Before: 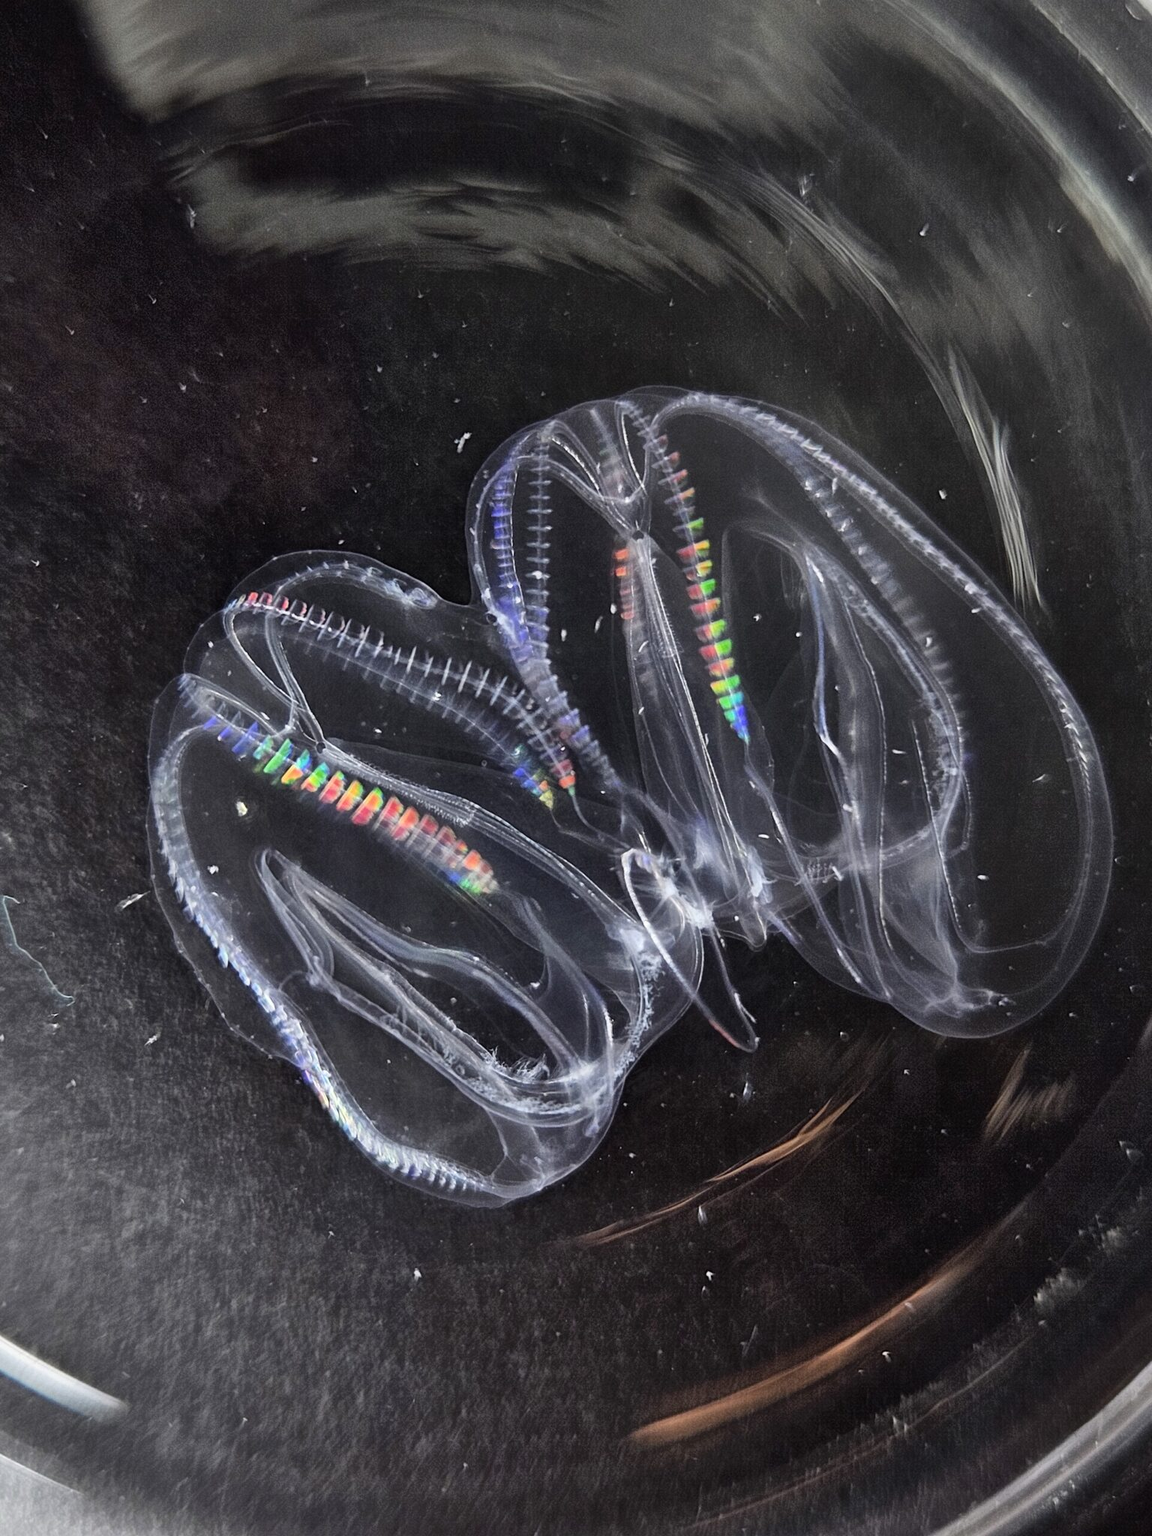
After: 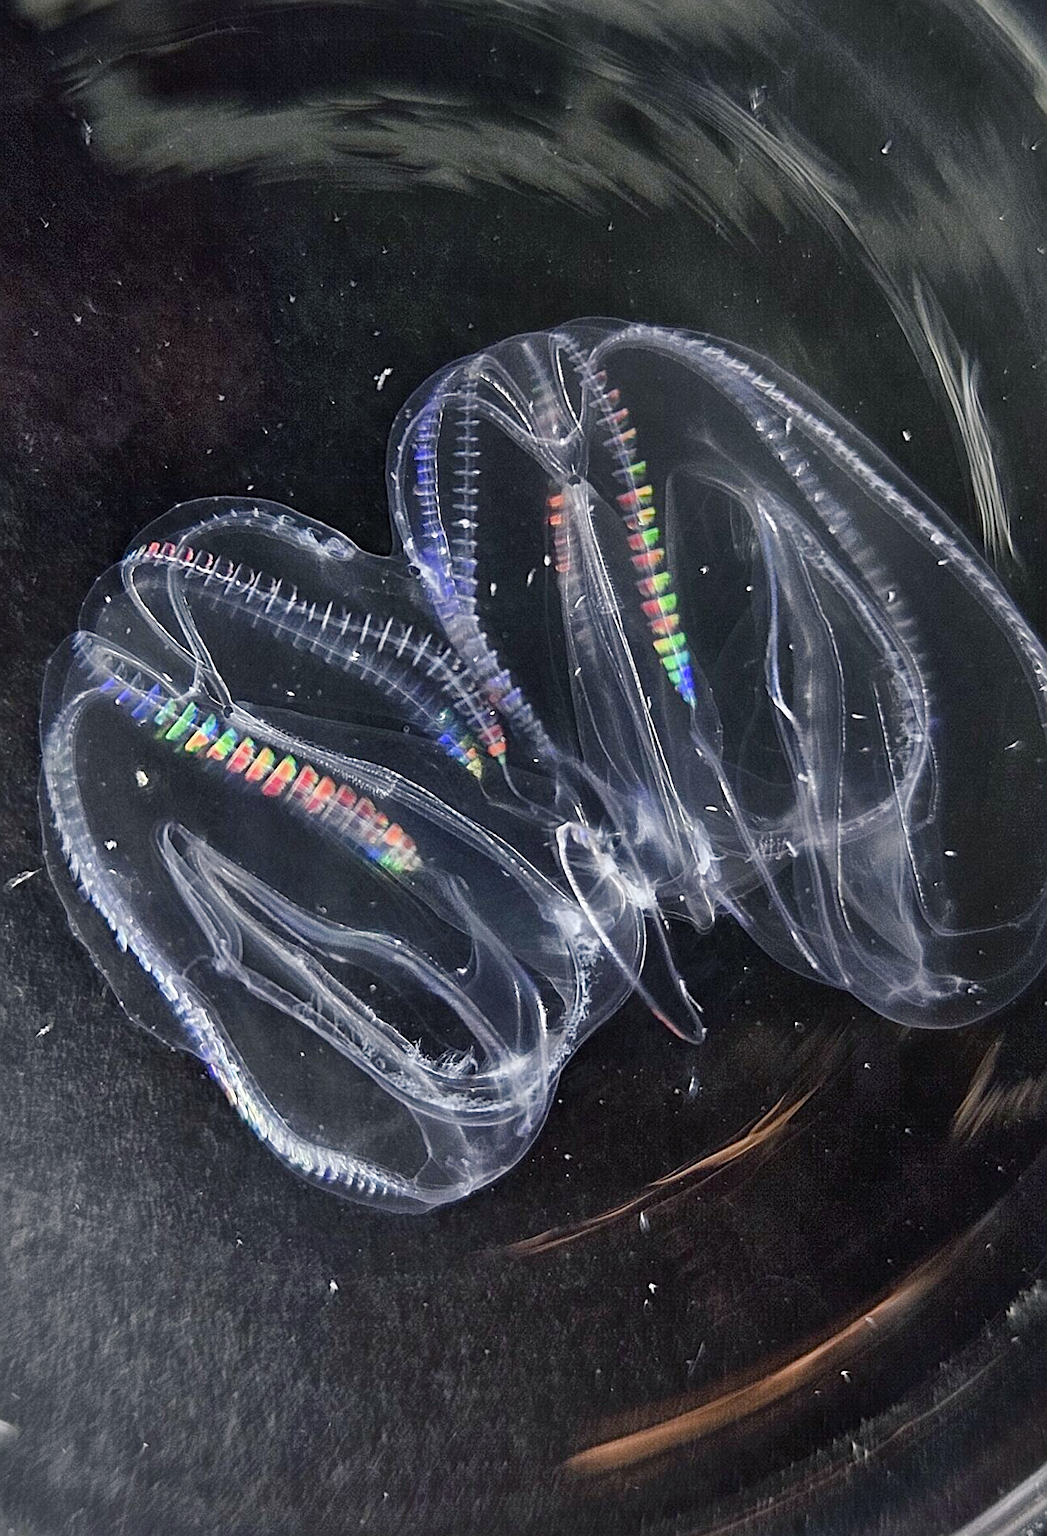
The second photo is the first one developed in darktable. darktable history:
color balance rgb: shadows lift › chroma 2.046%, shadows lift › hue 217.96°, power › luminance 1.399%, perceptual saturation grading › global saturation 0.071%, perceptual saturation grading › highlights -33.368%, perceptual saturation grading › mid-tones 14.971%, perceptual saturation grading › shadows 48.691%, global vibrance 9.382%
sharpen: on, module defaults
crop: left 9.761%, top 6.224%, right 6.889%, bottom 2.121%
